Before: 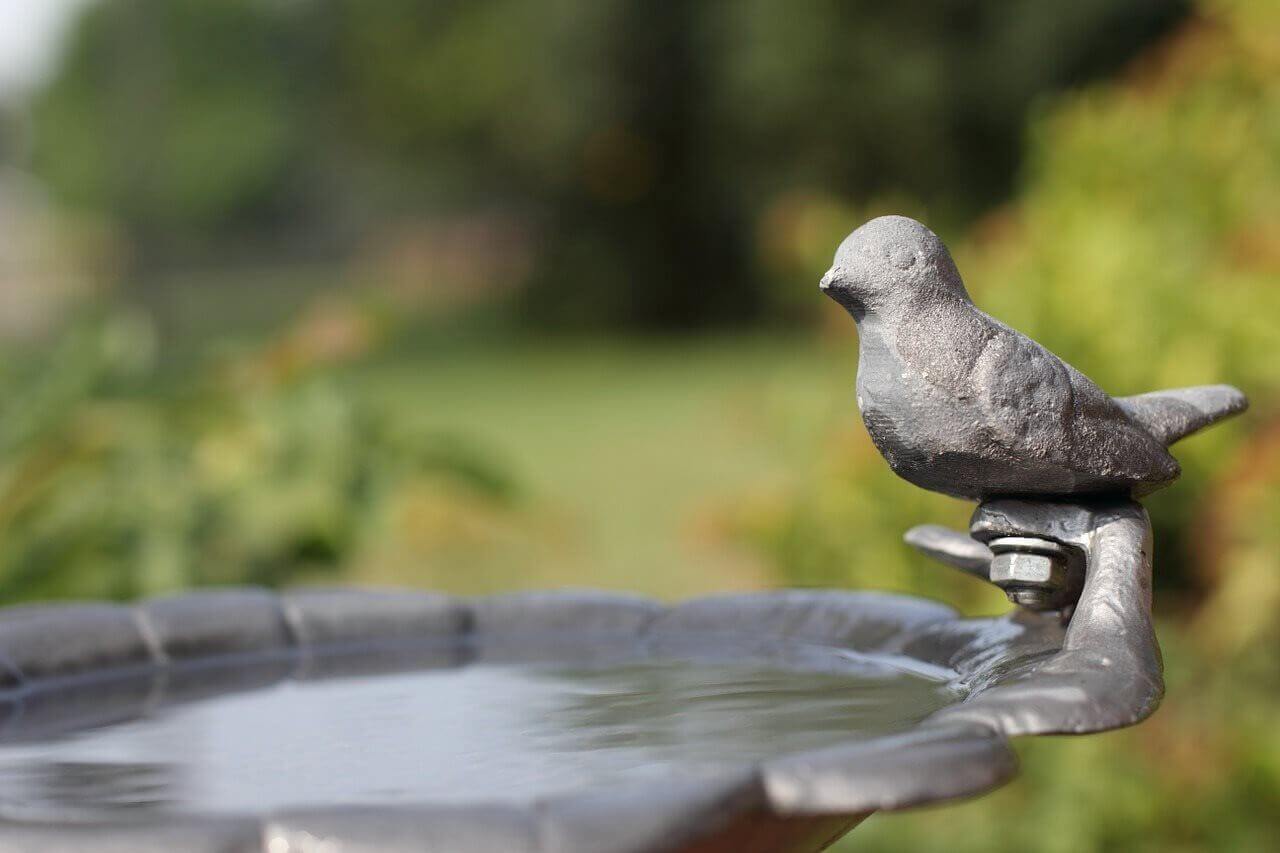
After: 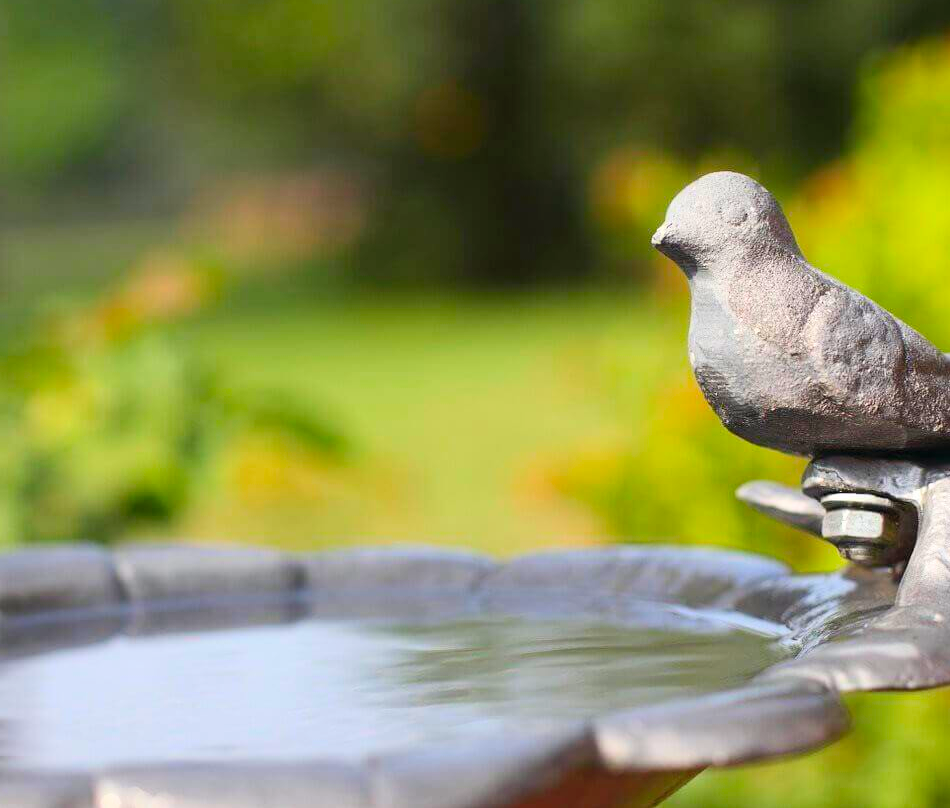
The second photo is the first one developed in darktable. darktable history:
crop and rotate: left 13.15%, top 5.251%, right 12.609%
contrast brightness saturation: contrast 0.2, brightness 0.2, saturation 0.8
